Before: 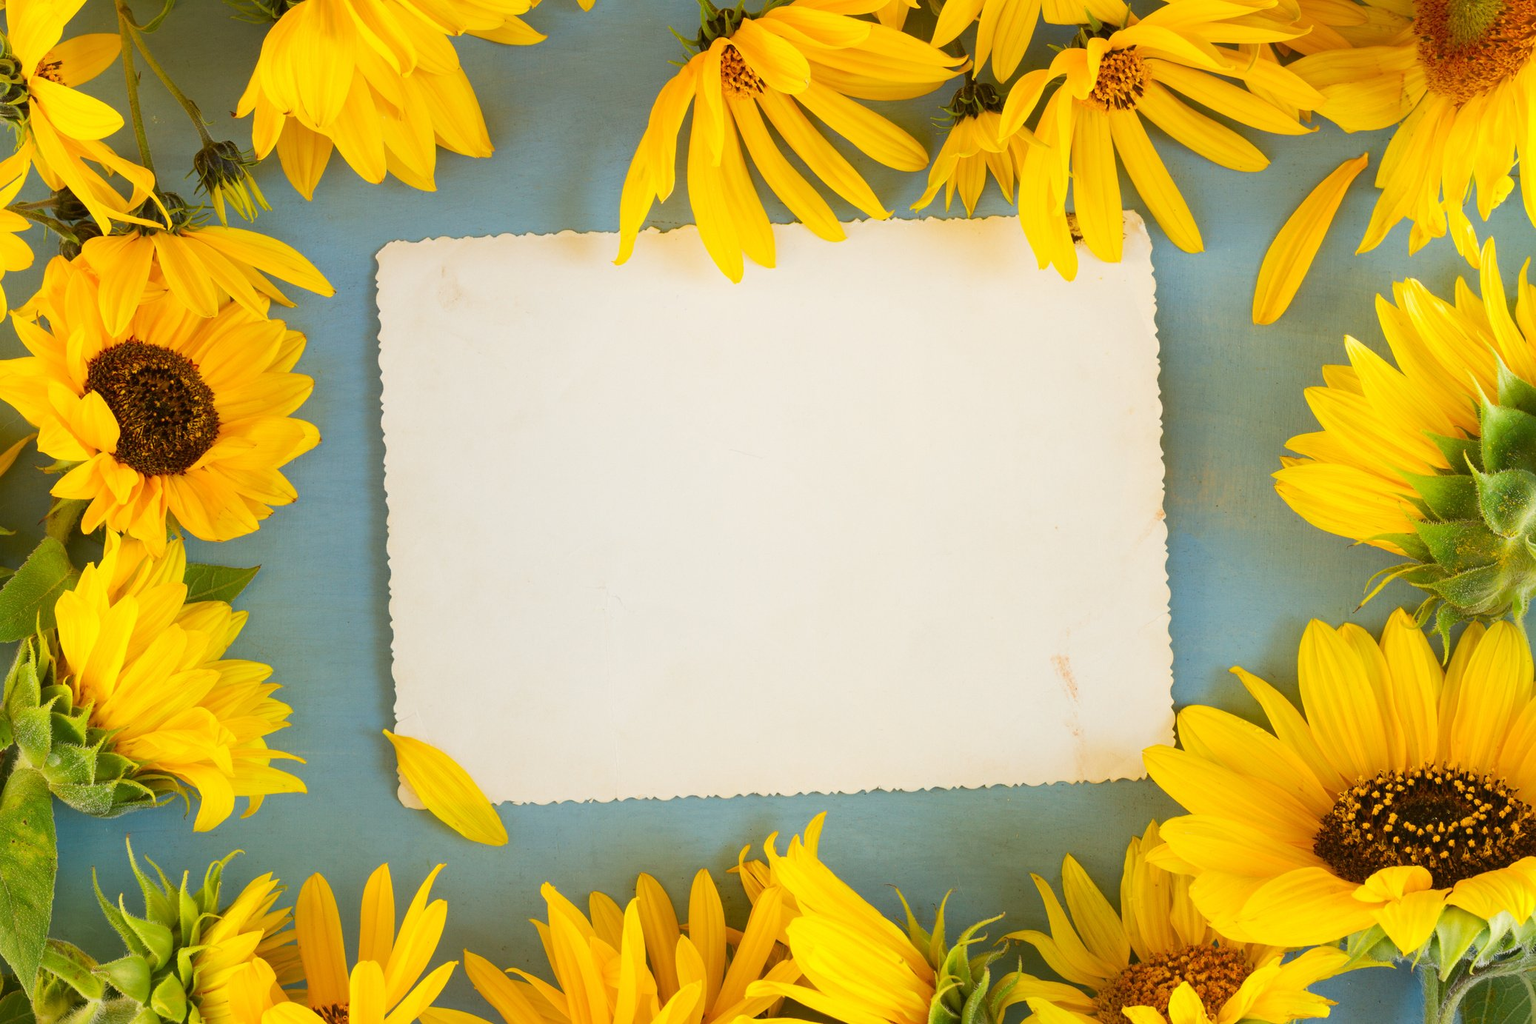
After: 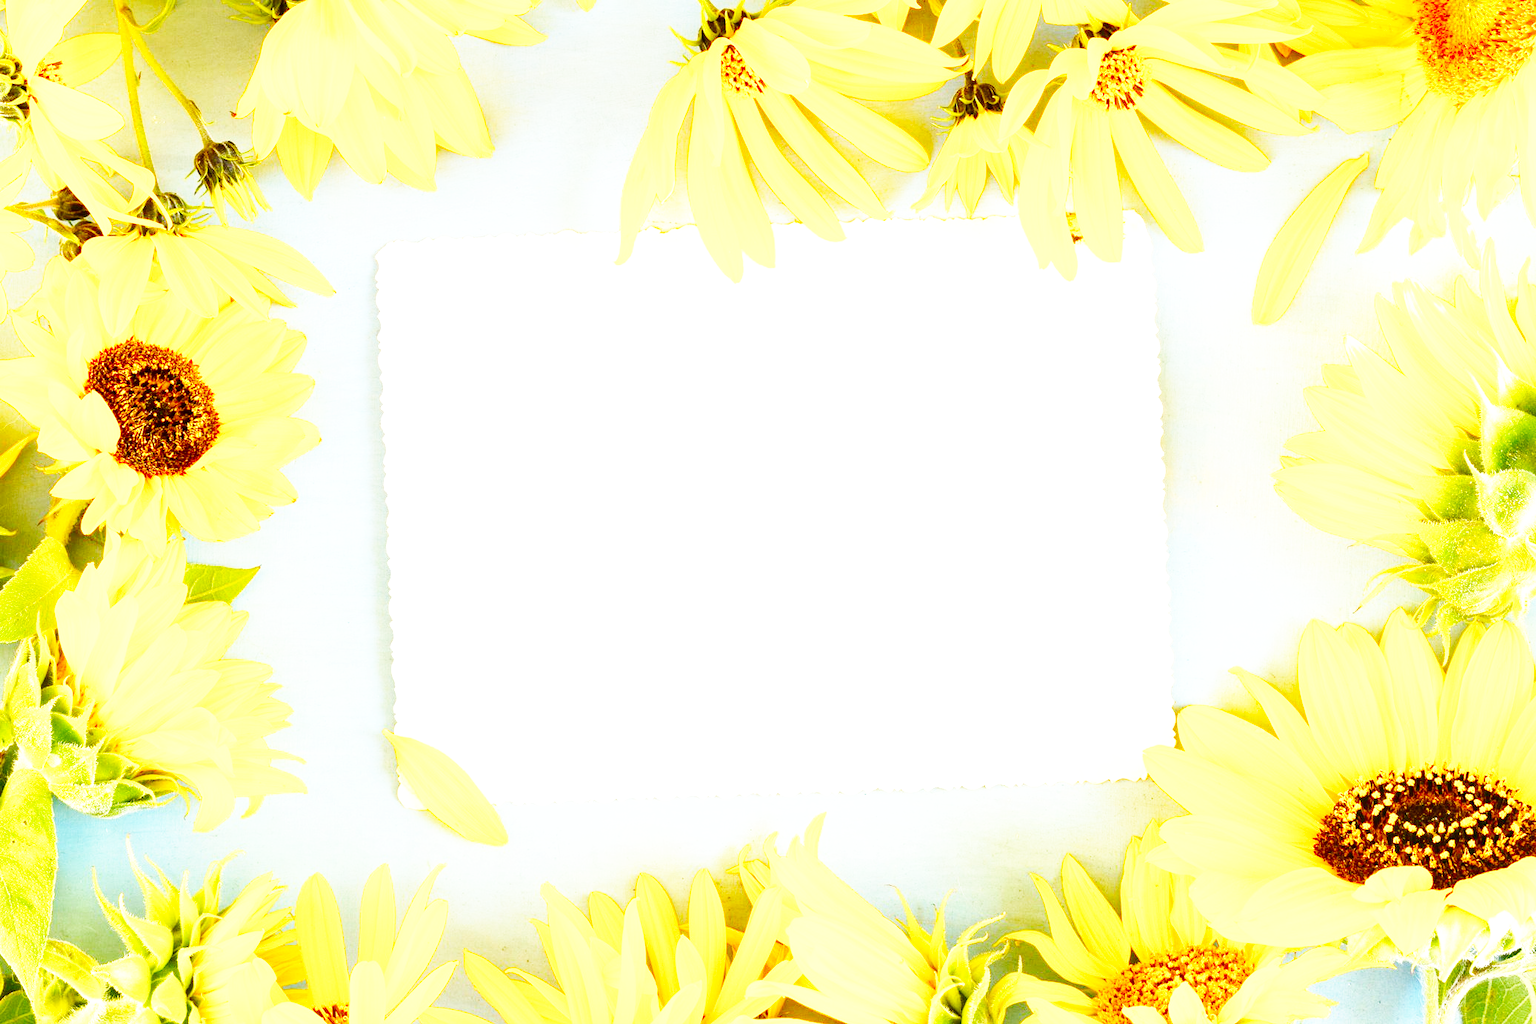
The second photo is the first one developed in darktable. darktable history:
contrast brightness saturation: contrast 0.07, brightness -0.14, saturation 0.11
exposure: black level correction 0.001, exposure 1.646 EV, compensate exposure bias true, compensate highlight preservation false
base curve: curves: ch0 [(0, 0) (0.007, 0.004) (0.027, 0.03) (0.046, 0.07) (0.207, 0.54) (0.442, 0.872) (0.673, 0.972) (1, 1)], preserve colors none
